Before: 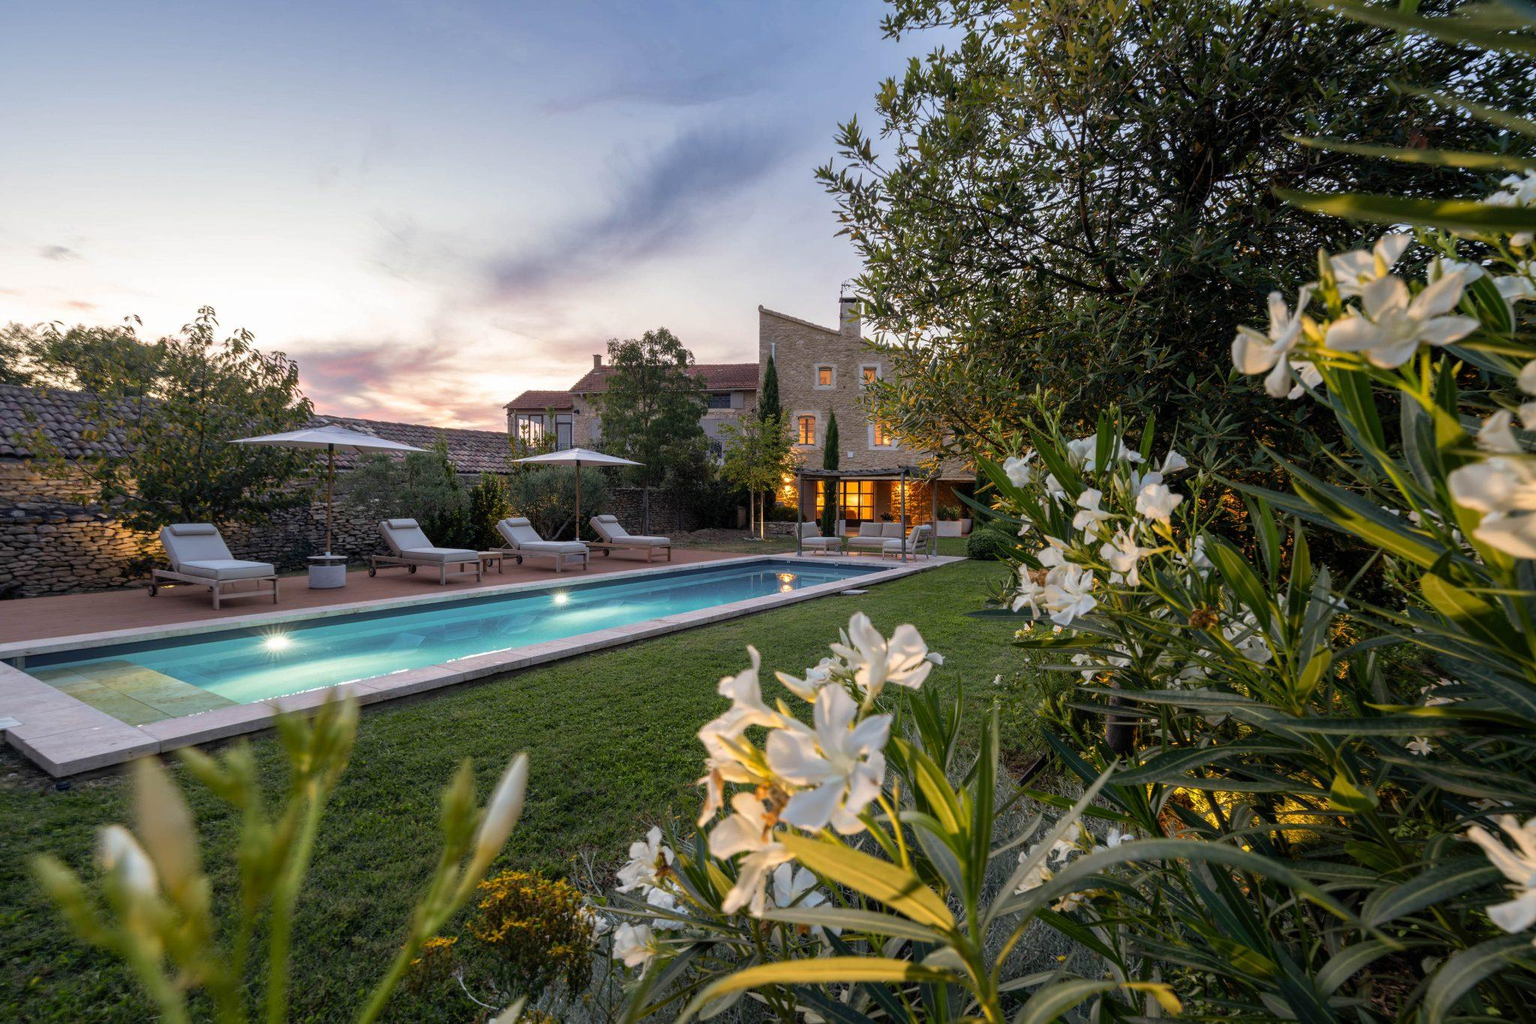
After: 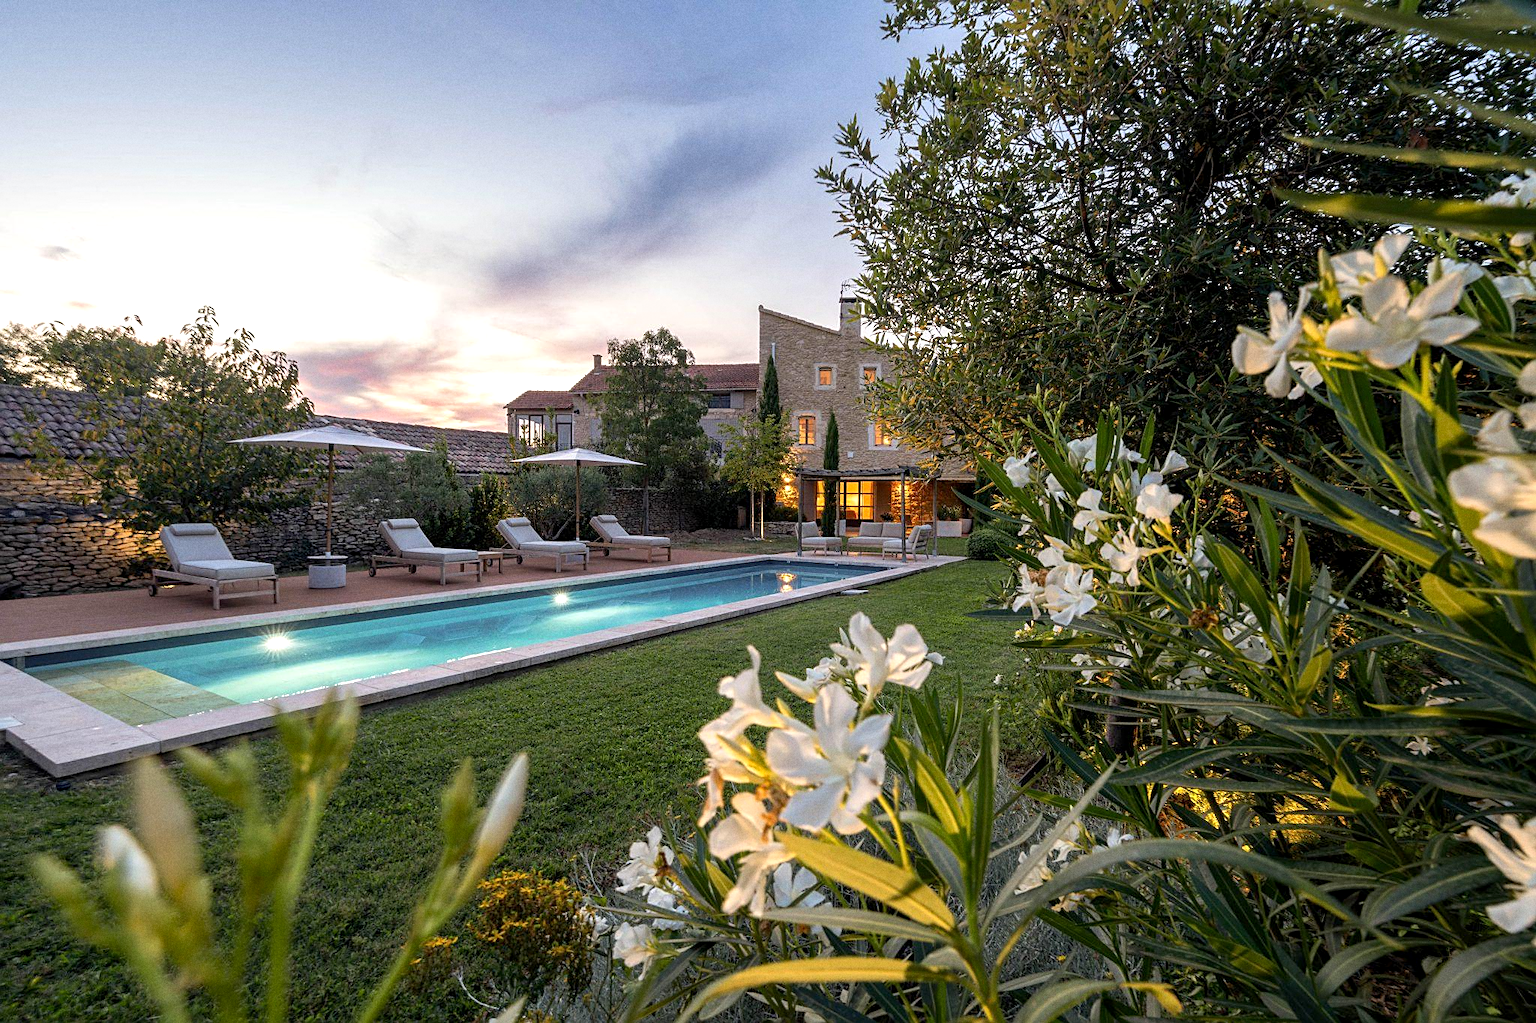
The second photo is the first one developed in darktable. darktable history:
grain: on, module defaults
sharpen: on, module defaults
exposure: black level correction 0.001, exposure 0.3 EV, compensate highlight preservation false
